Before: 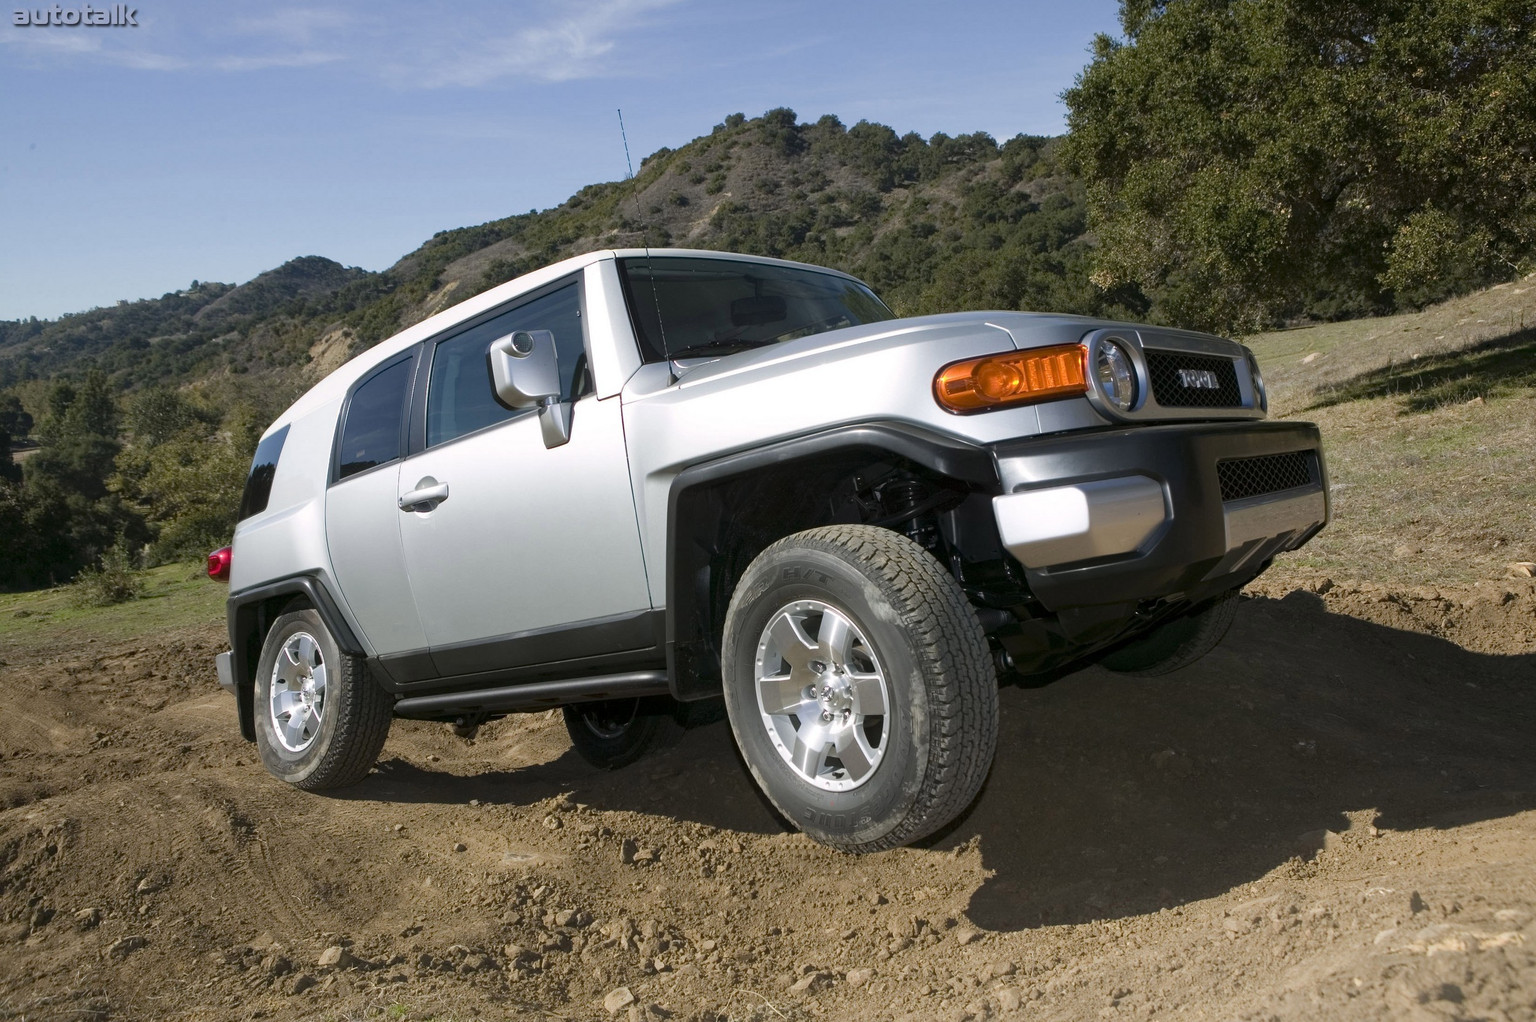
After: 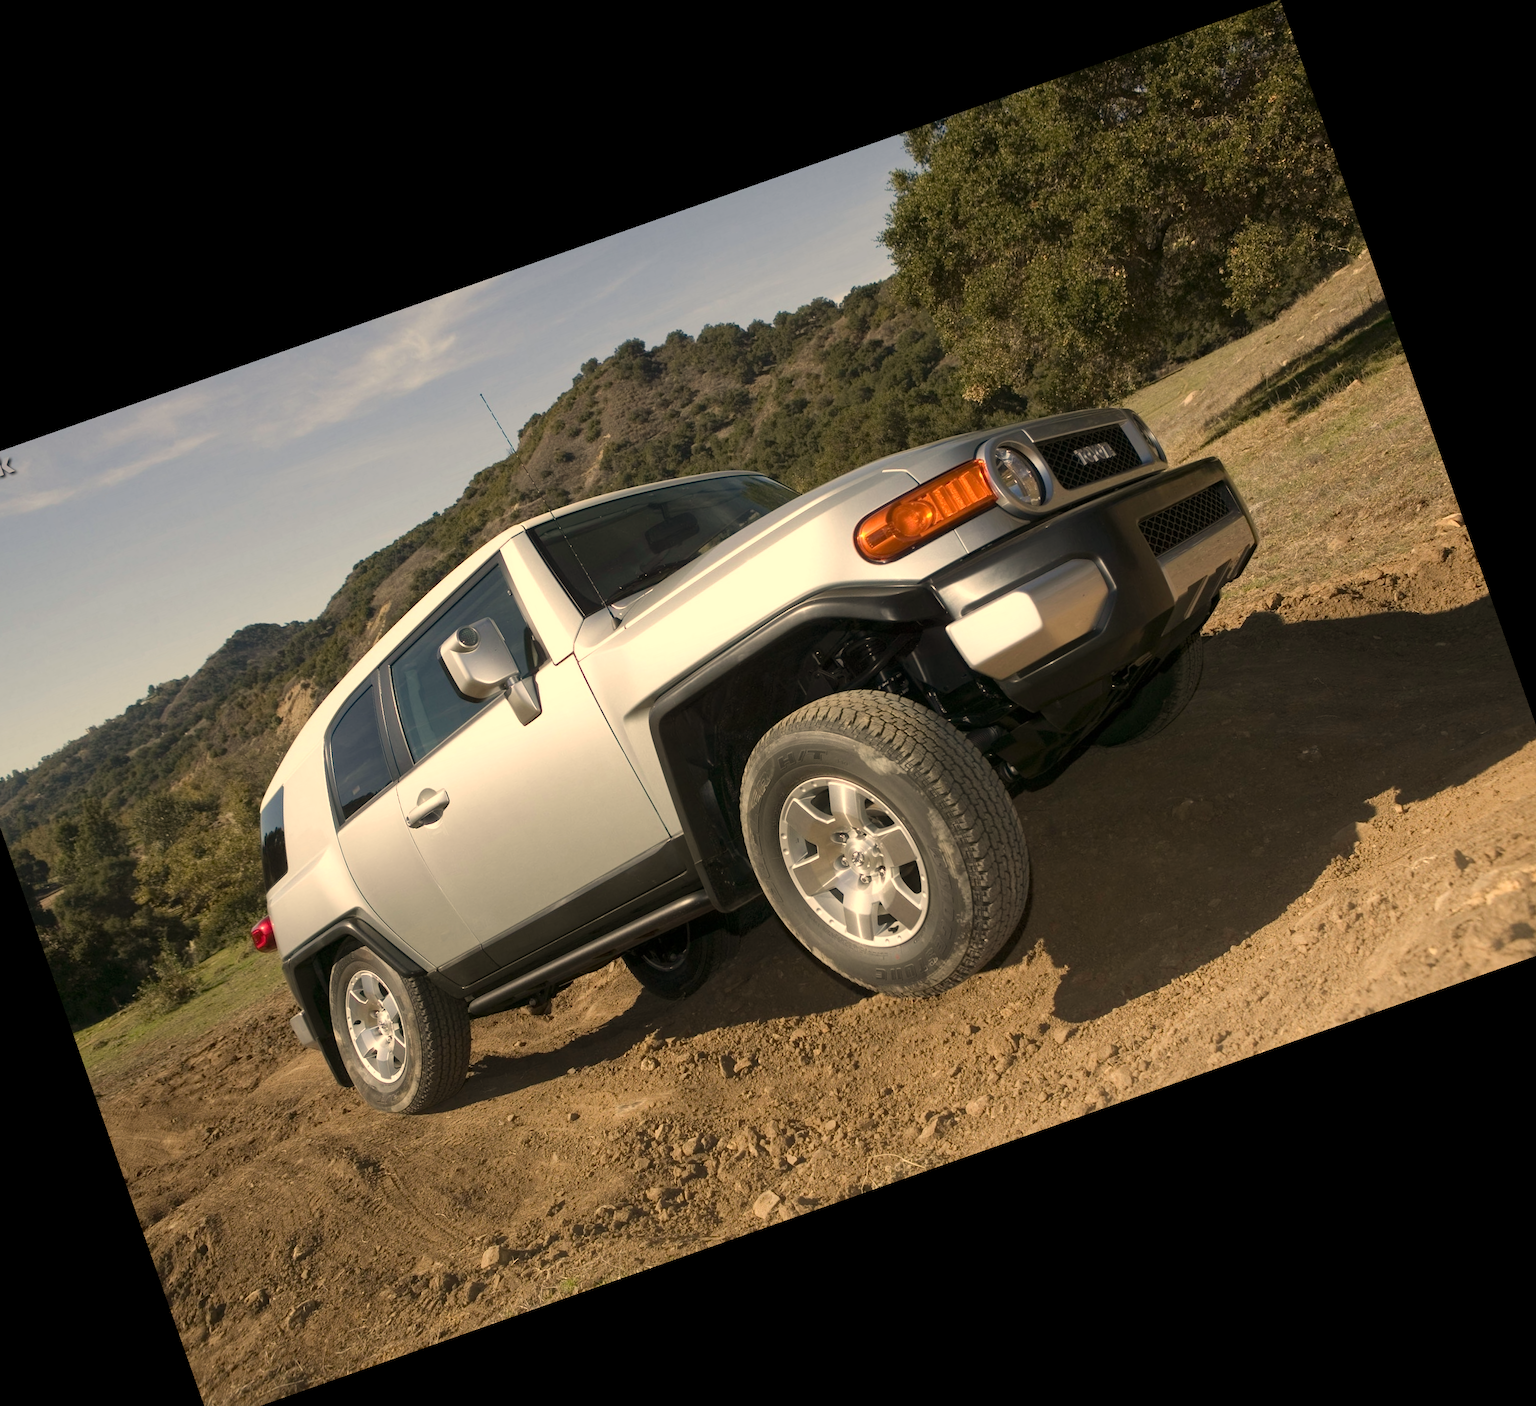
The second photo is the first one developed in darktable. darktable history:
white balance: red 1.138, green 0.996, blue 0.812
crop and rotate: angle 19.43°, left 6.812%, right 4.125%, bottom 1.087%
